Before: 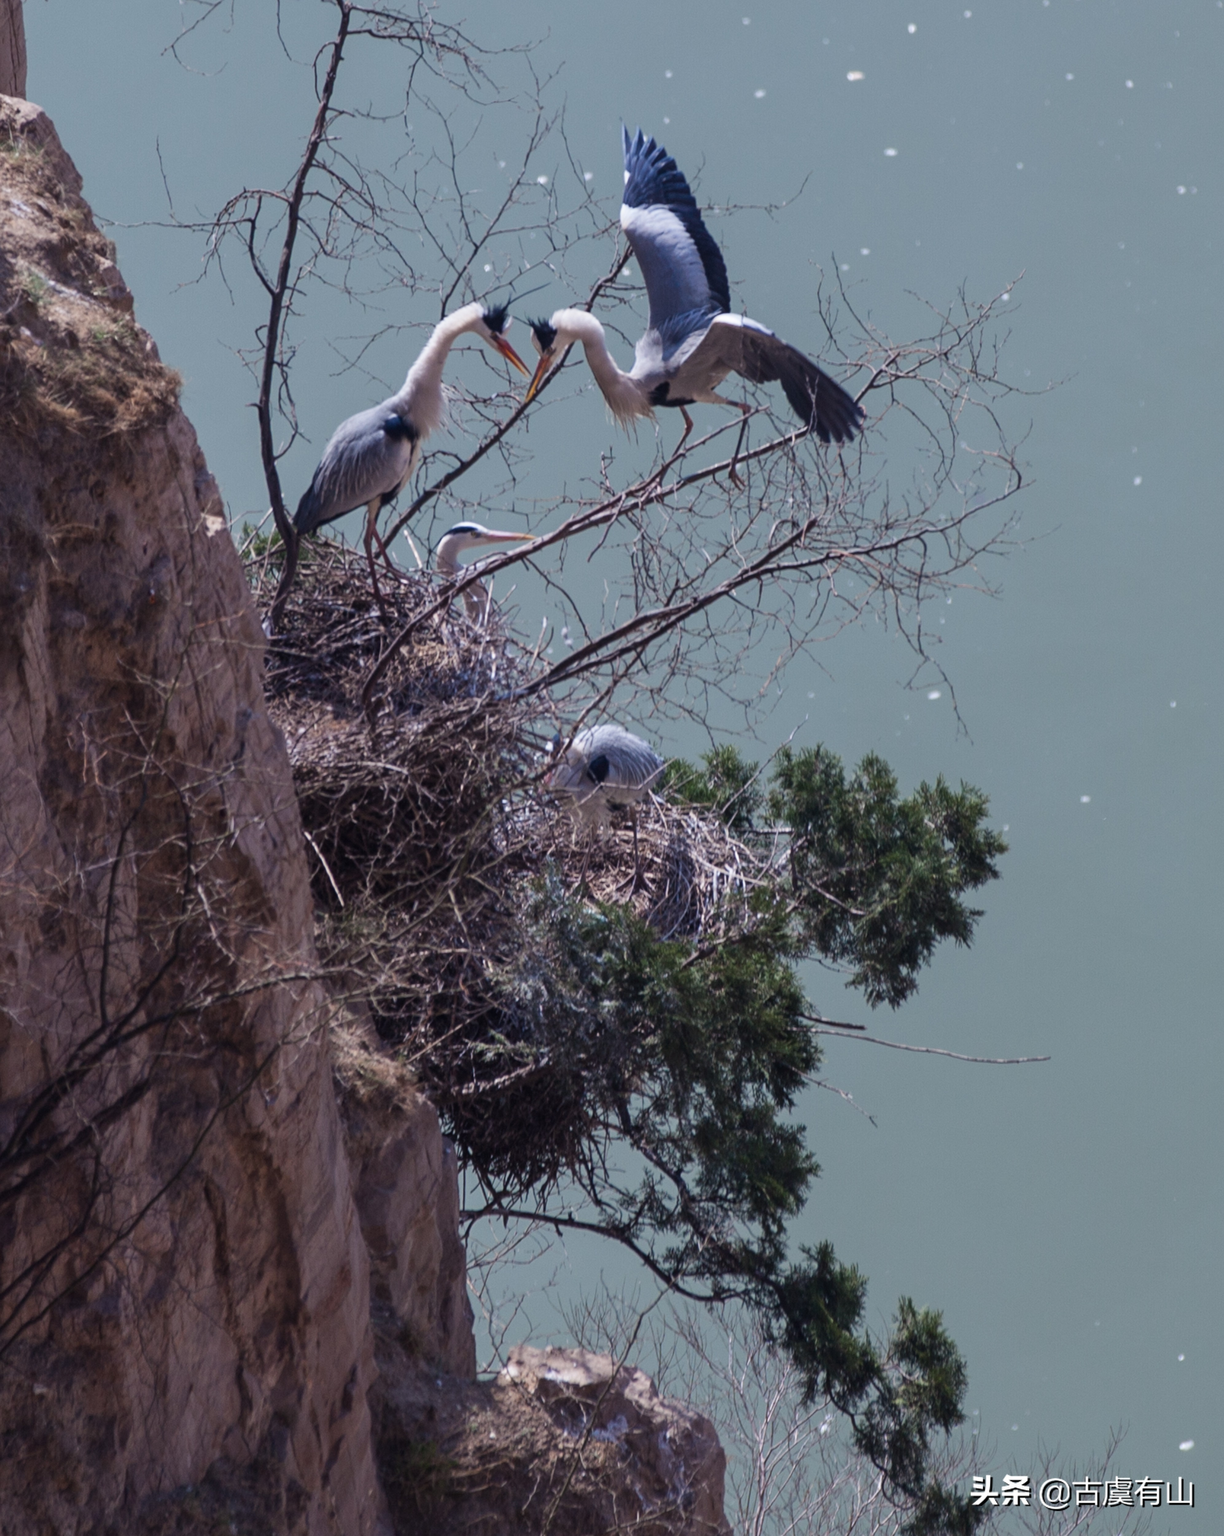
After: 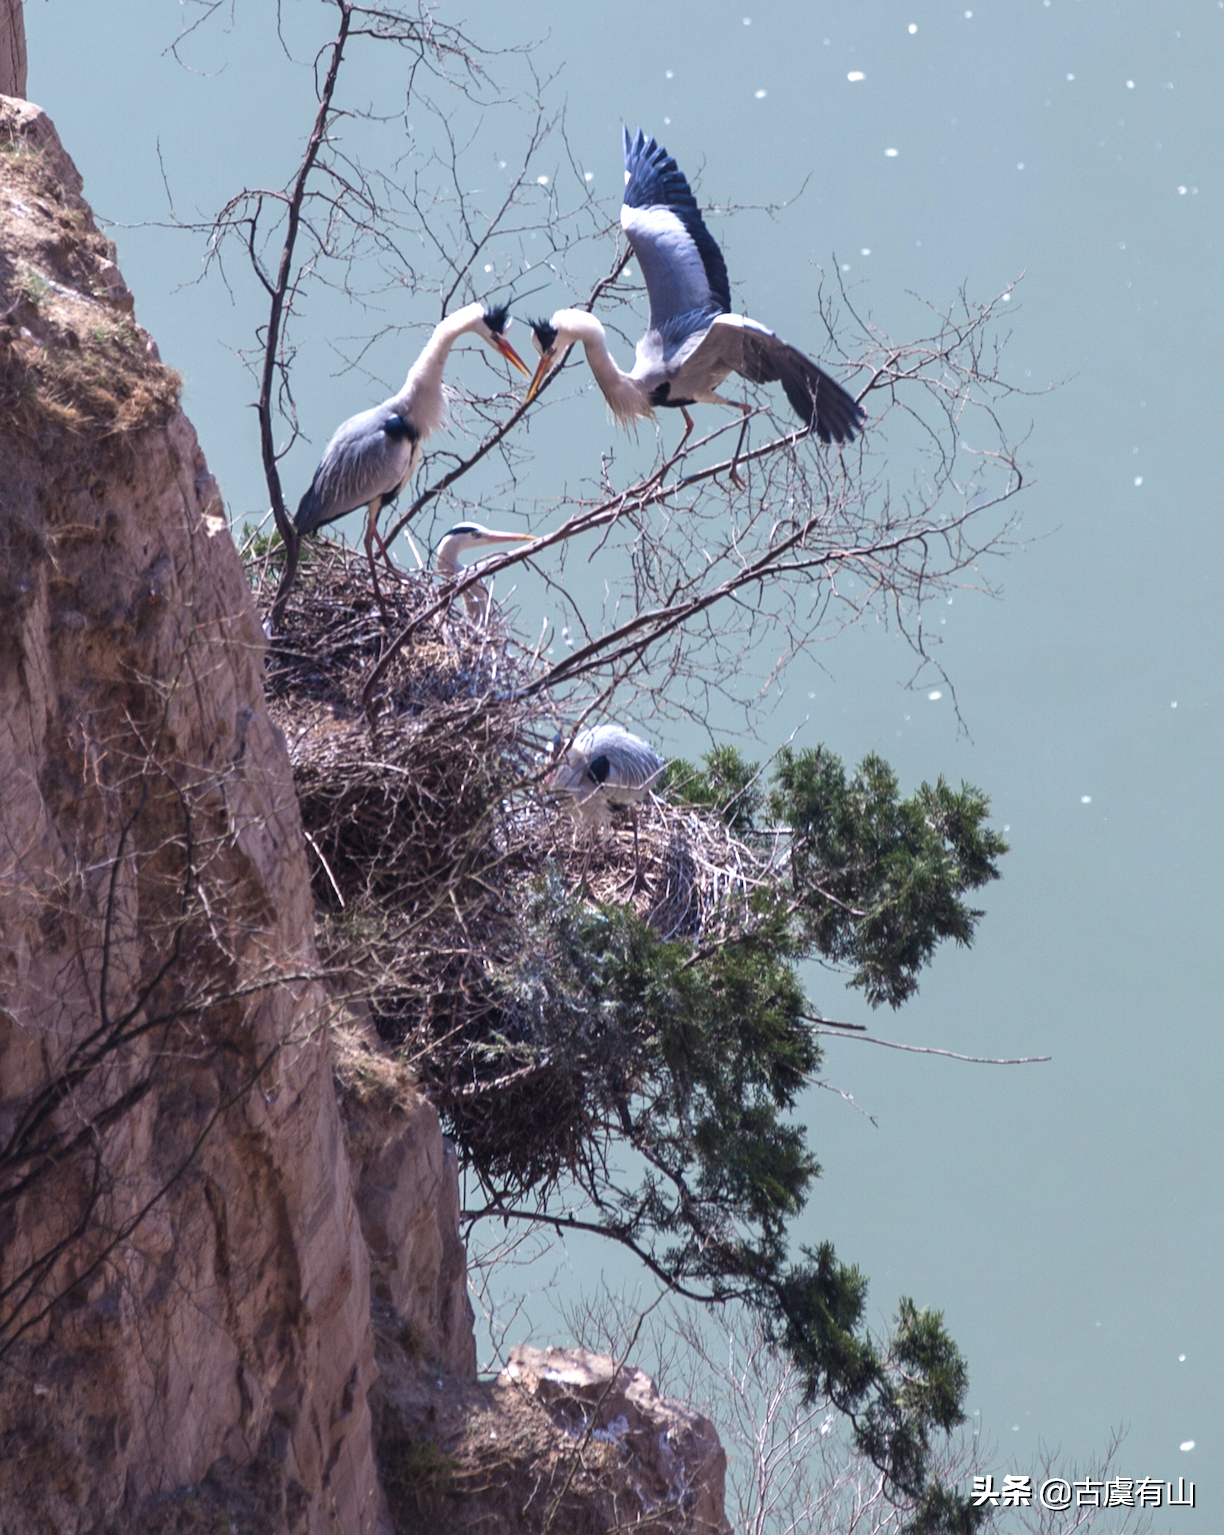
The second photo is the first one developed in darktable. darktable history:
exposure: exposure 0.764 EV, compensate highlight preservation false
